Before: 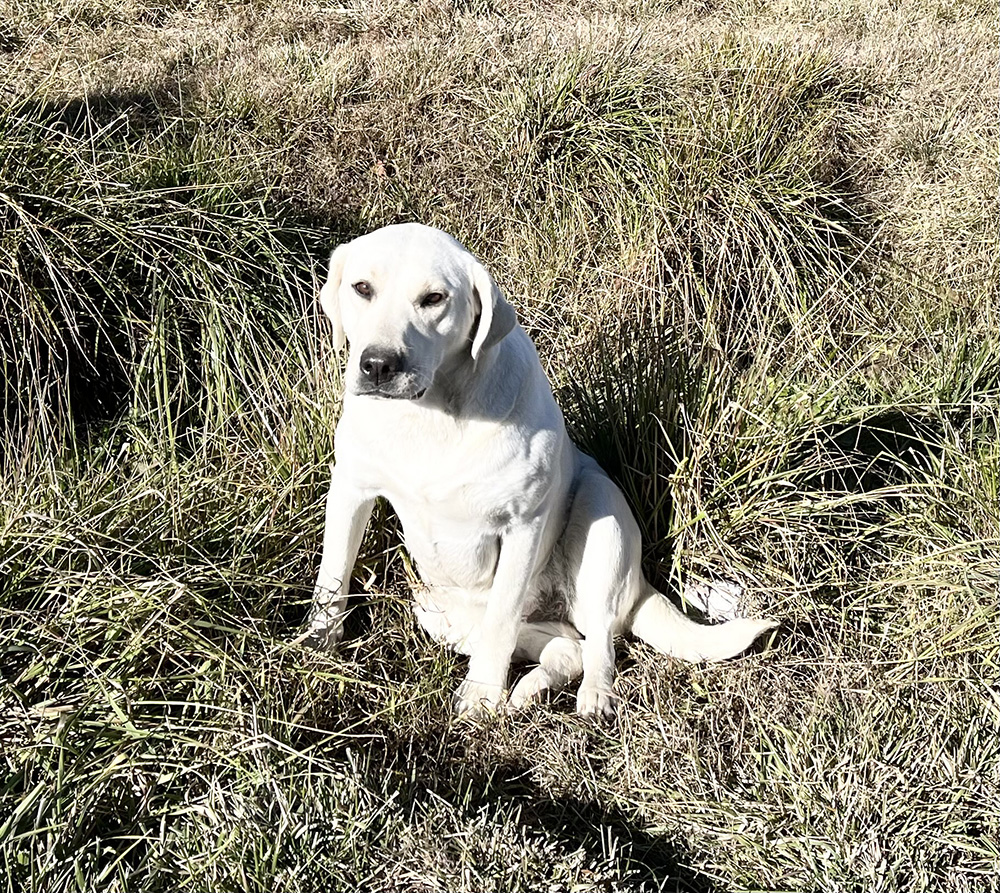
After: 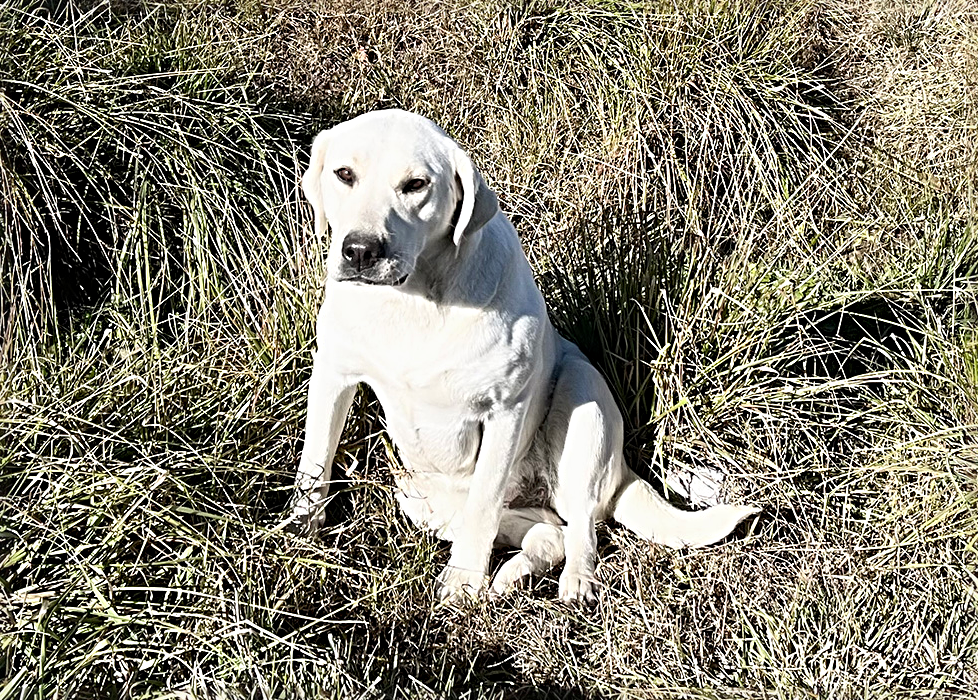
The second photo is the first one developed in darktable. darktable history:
exposure: exposure -0.04 EV, compensate exposure bias true, compensate highlight preservation false
crop and rotate: left 1.85%, top 12.785%, right 0.288%, bottom 8.803%
sharpen: radius 4.848
